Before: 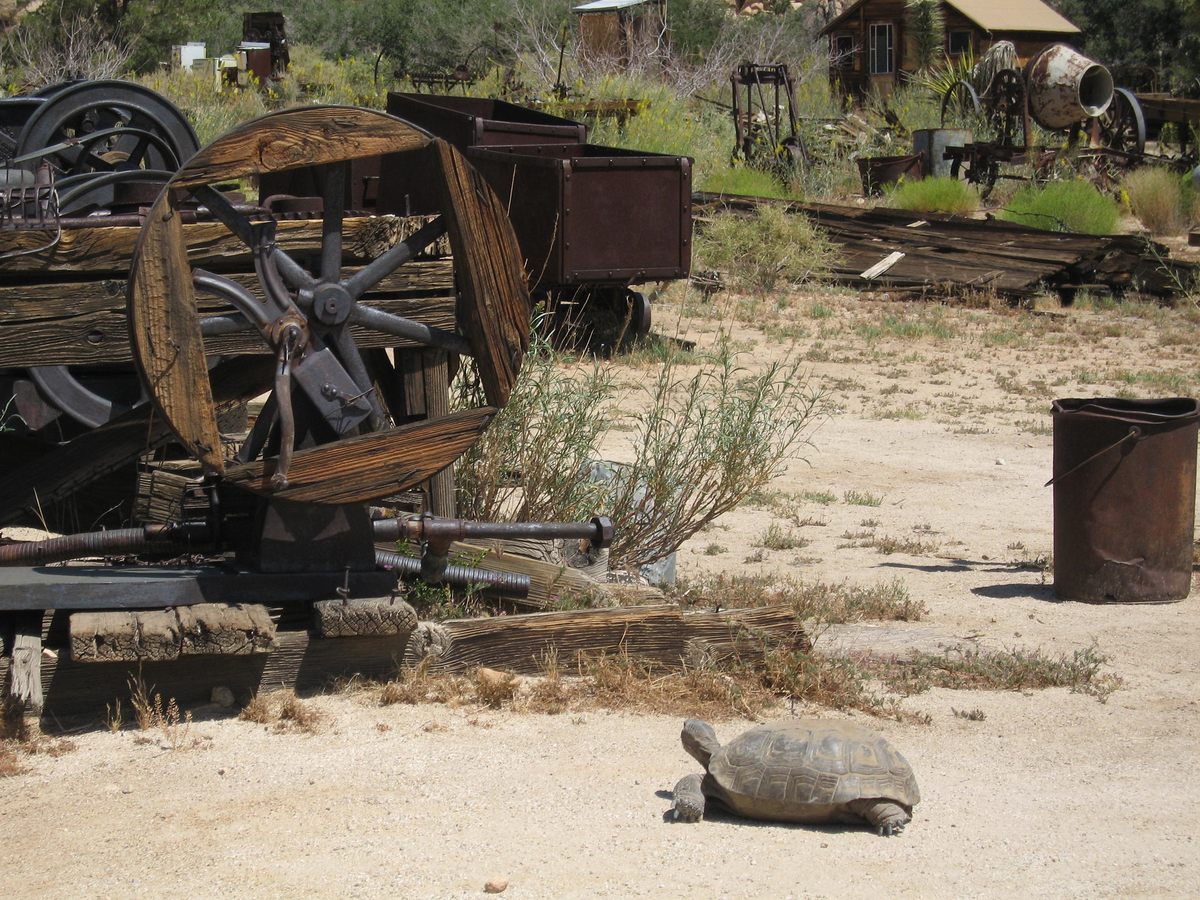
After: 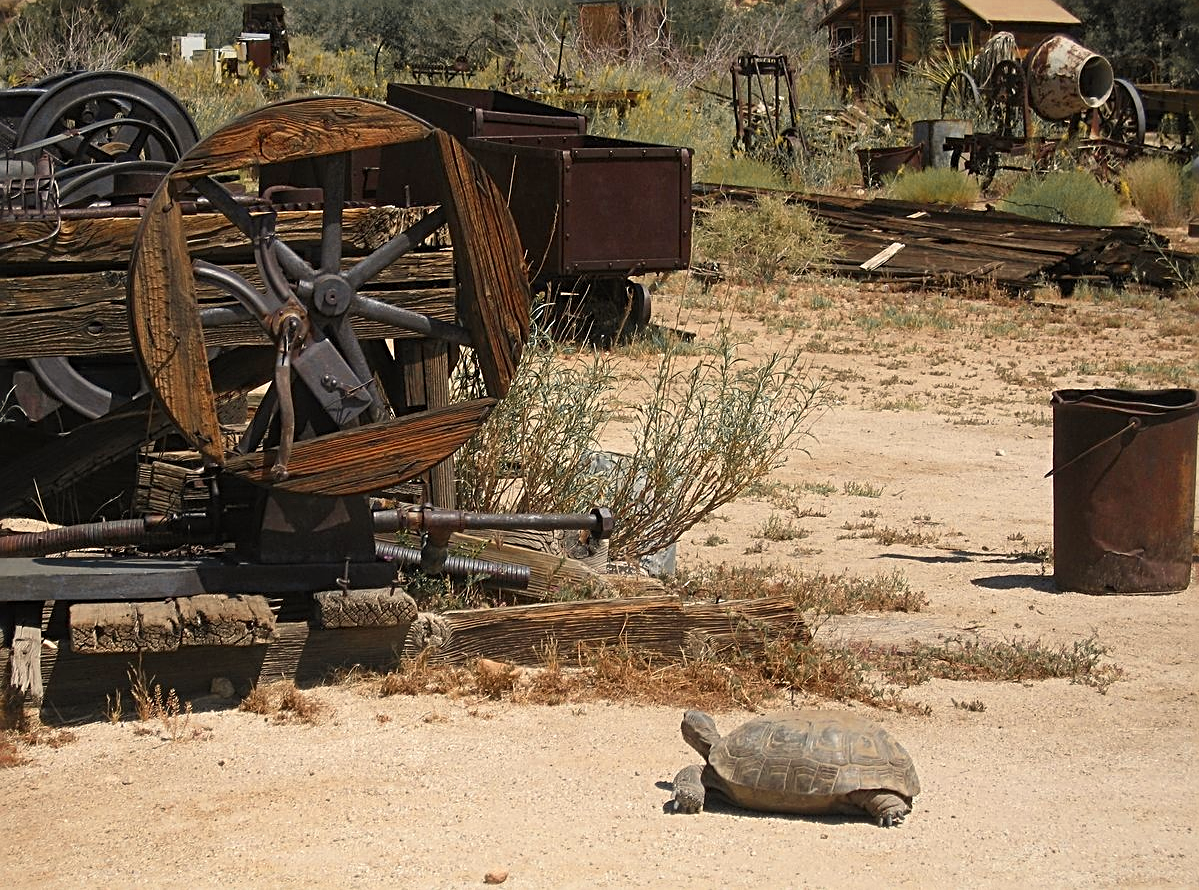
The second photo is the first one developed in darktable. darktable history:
sharpen: radius 2.543, amount 0.636
crop: top 1.049%, right 0.001%
color calibration: x 0.329, y 0.345, temperature 5633 K
color zones: curves: ch0 [(0, 0.363) (0.128, 0.373) (0.25, 0.5) (0.402, 0.407) (0.521, 0.525) (0.63, 0.559) (0.729, 0.662) (0.867, 0.471)]; ch1 [(0, 0.515) (0.136, 0.618) (0.25, 0.5) (0.378, 0) (0.516, 0) (0.622, 0.593) (0.737, 0.819) (0.87, 0.593)]; ch2 [(0, 0.529) (0.128, 0.471) (0.282, 0.451) (0.386, 0.662) (0.516, 0.525) (0.633, 0.554) (0.75, 0.62) (0.875, 0.441)]
